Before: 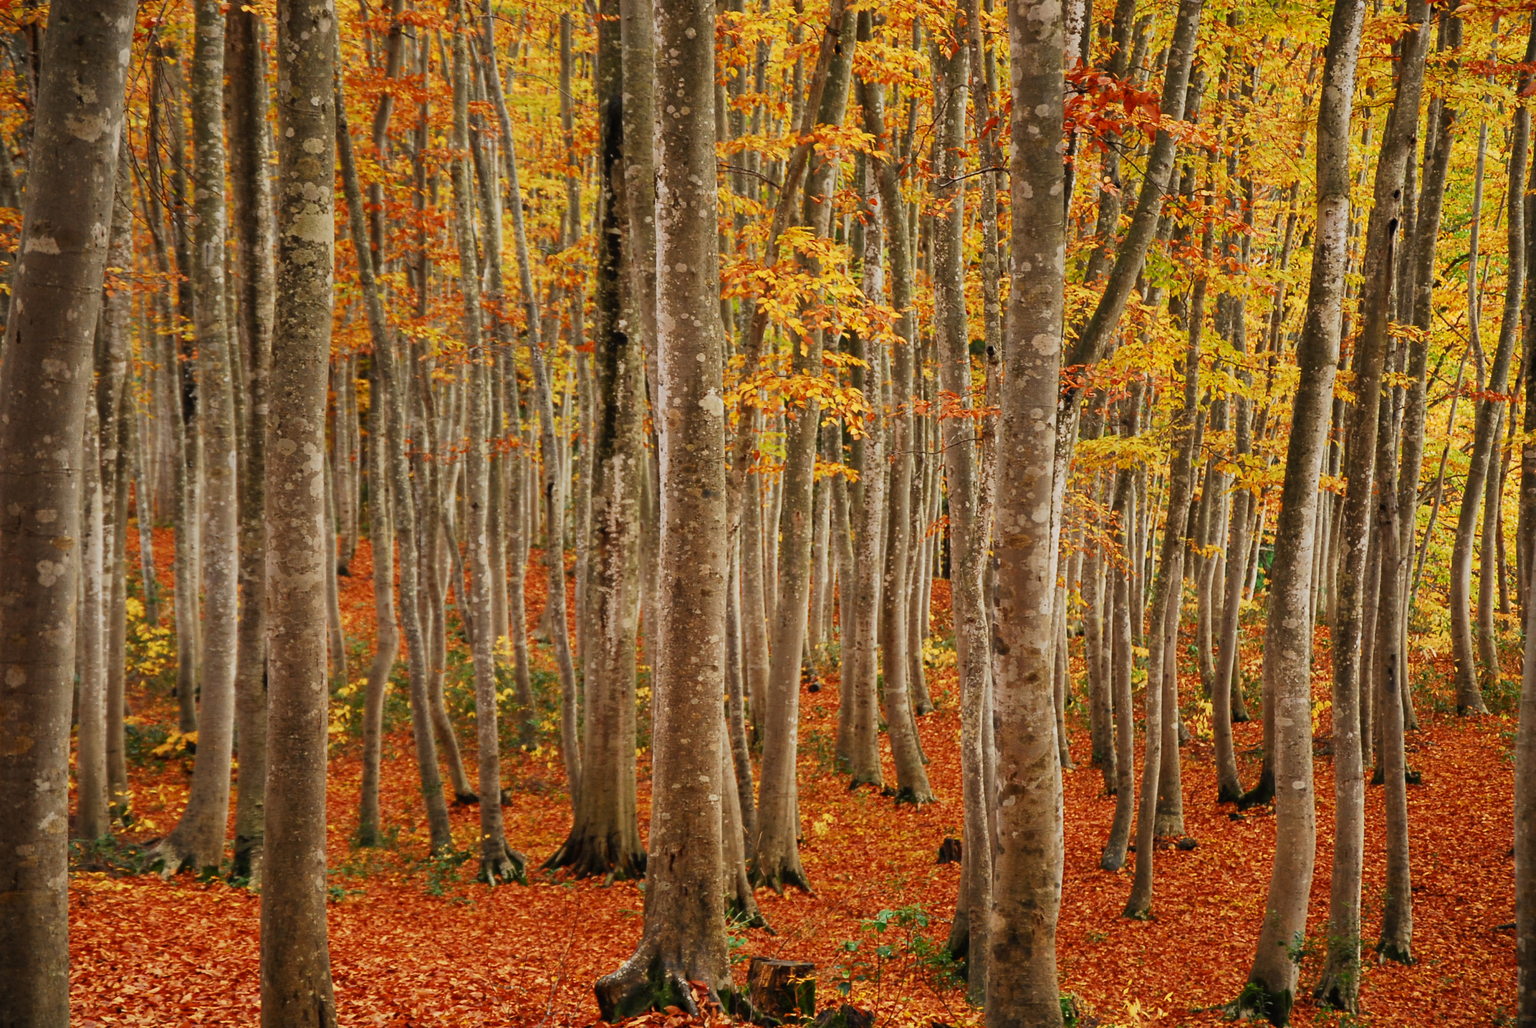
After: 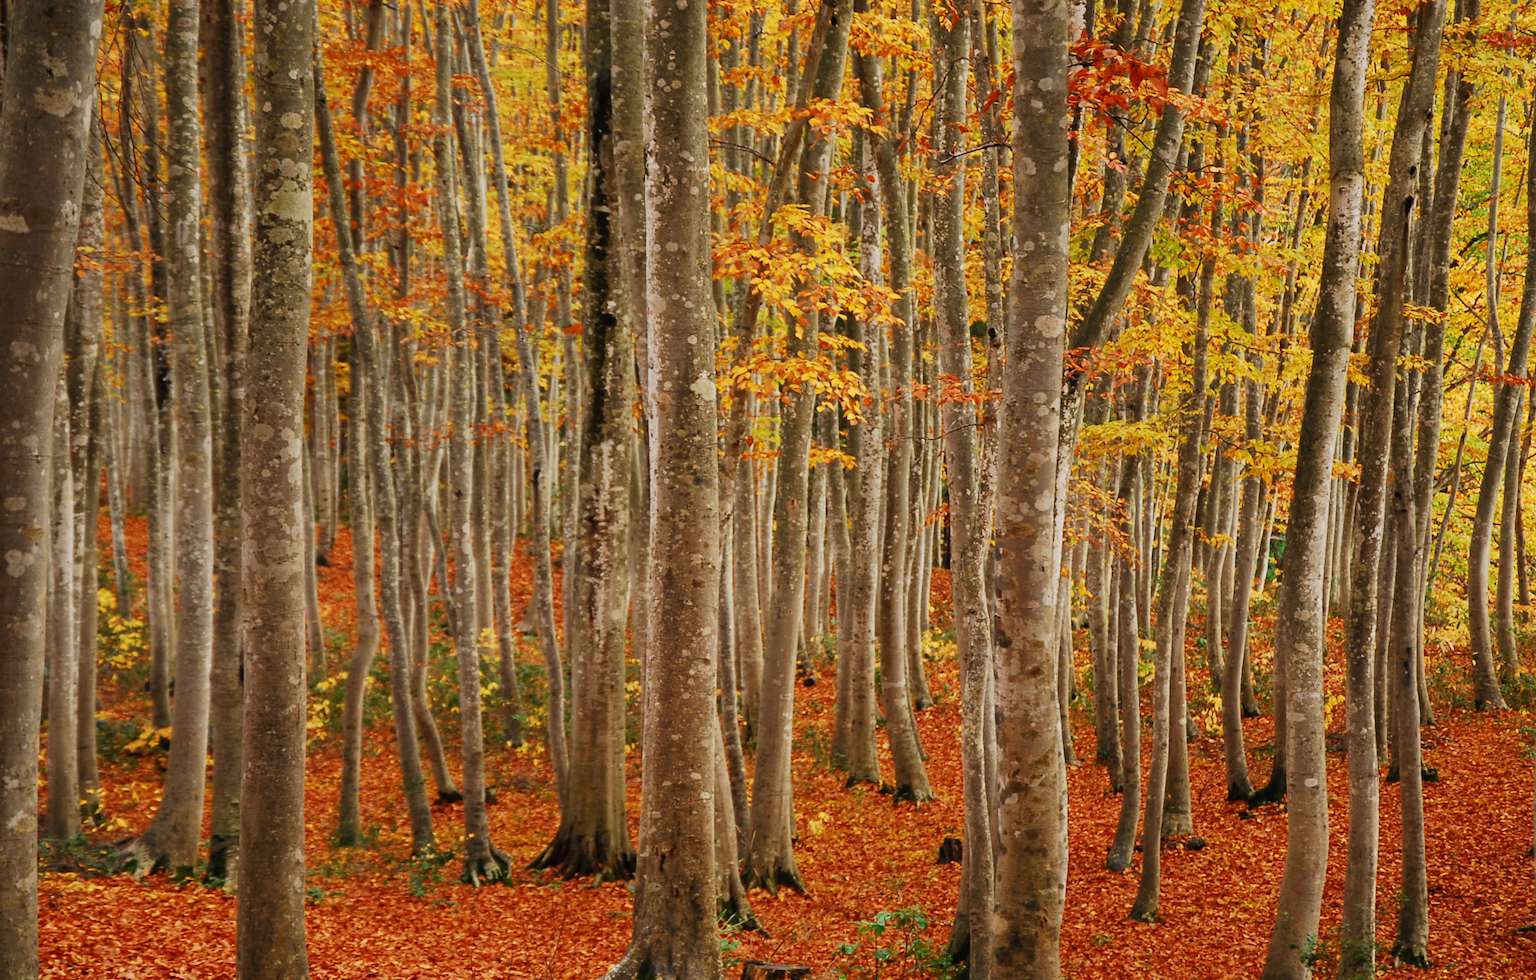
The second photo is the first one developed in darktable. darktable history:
crop: left 2.118%, top 2.897%, right 1.216%, bottom 4.984%
